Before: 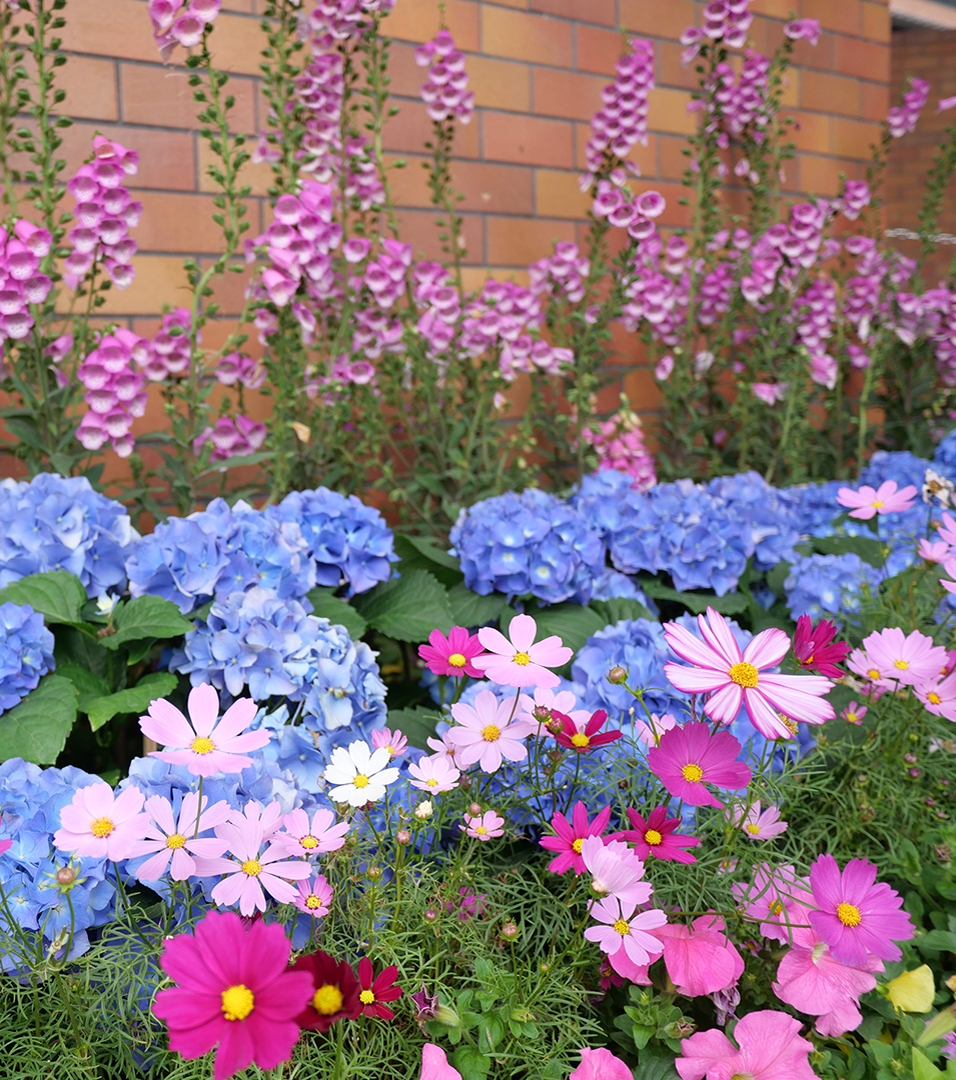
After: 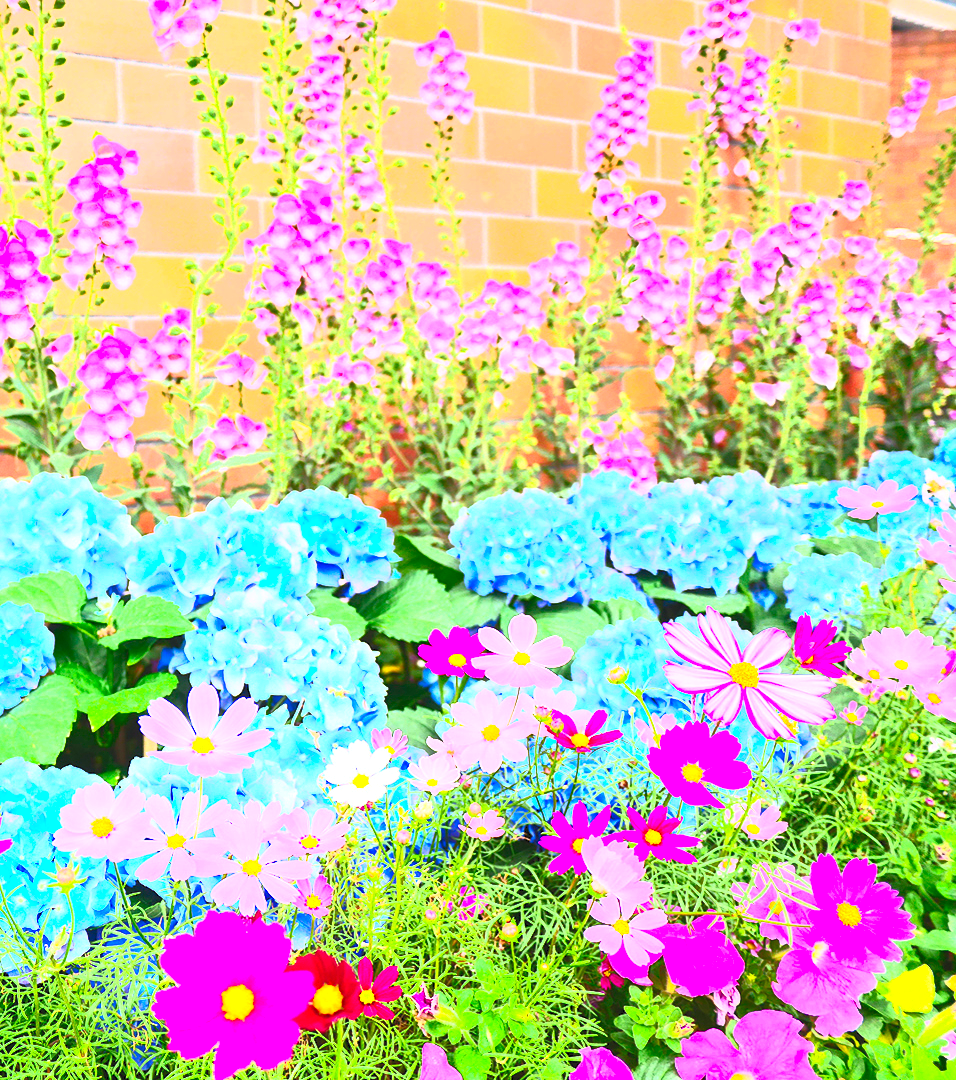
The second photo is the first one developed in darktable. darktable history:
contrast brightness saturation: contrast 0.994, brightness 0.999, saturation 0.991
exposure: exposure 1.001 EV, compensate exposure bias true, compensate highlight preservation false
local contrast: mode bilateral grid, contrast 20, coarseness 49, detail 119%, midtone range 0.2
levels: levels [0, 0.478, 1]
